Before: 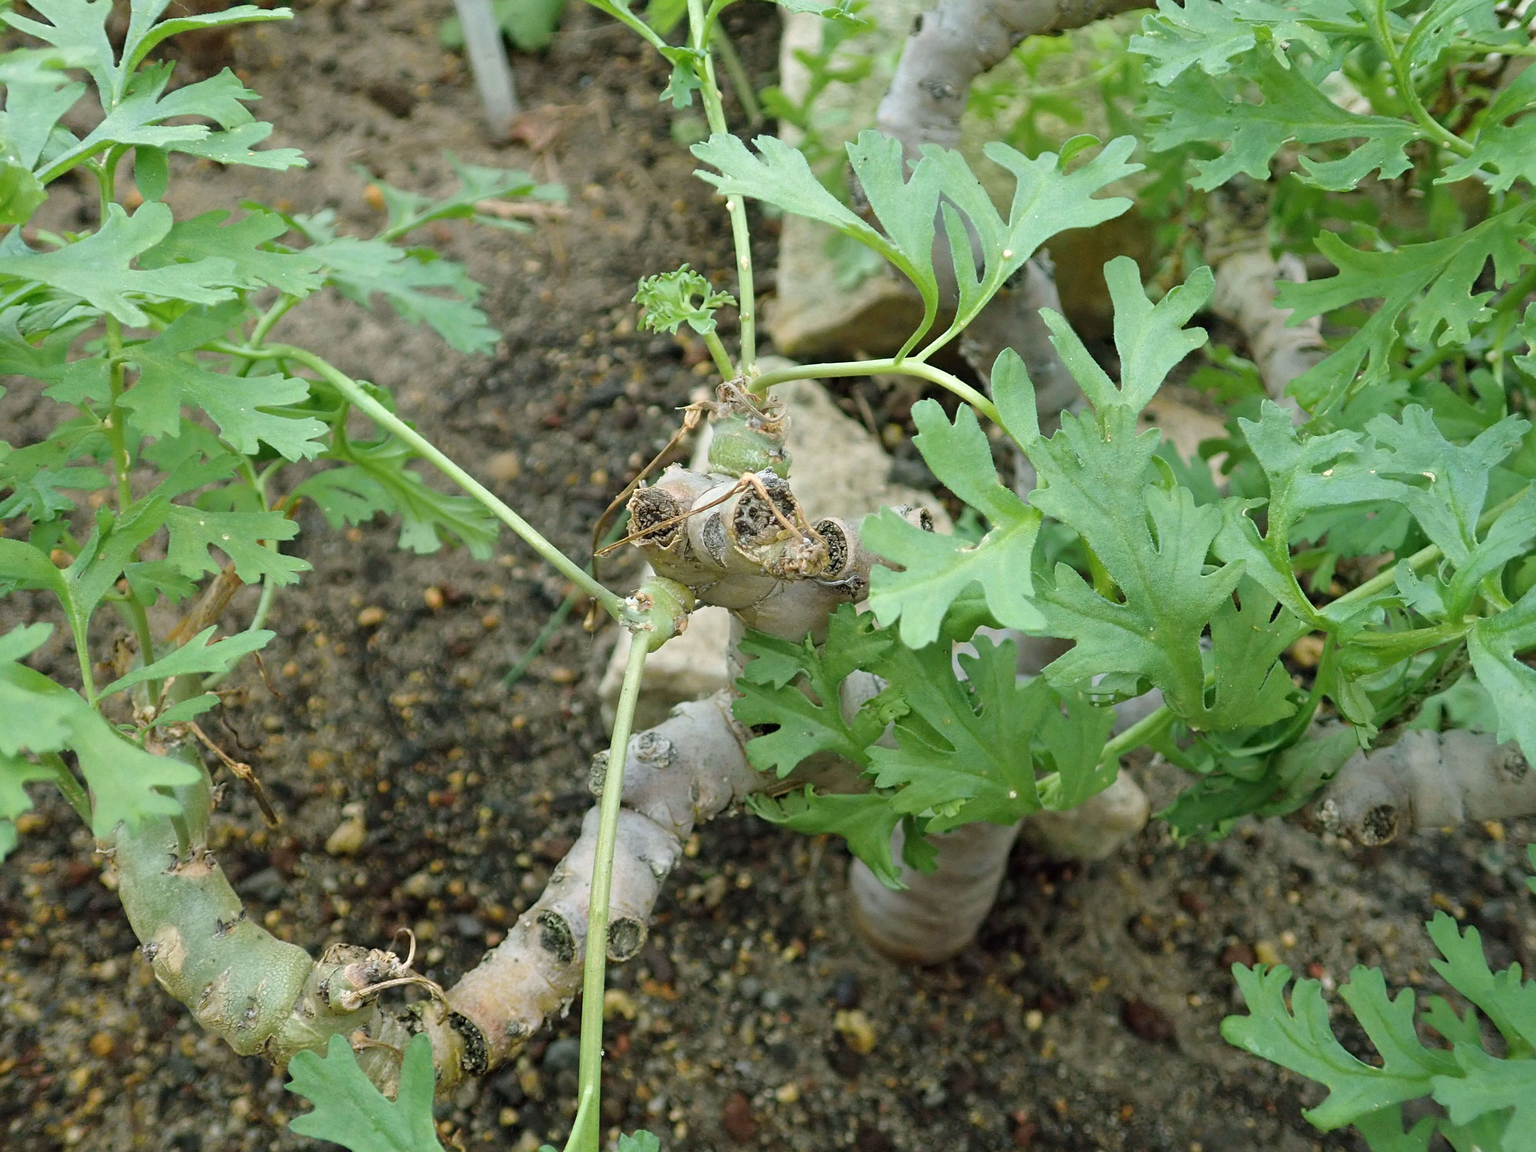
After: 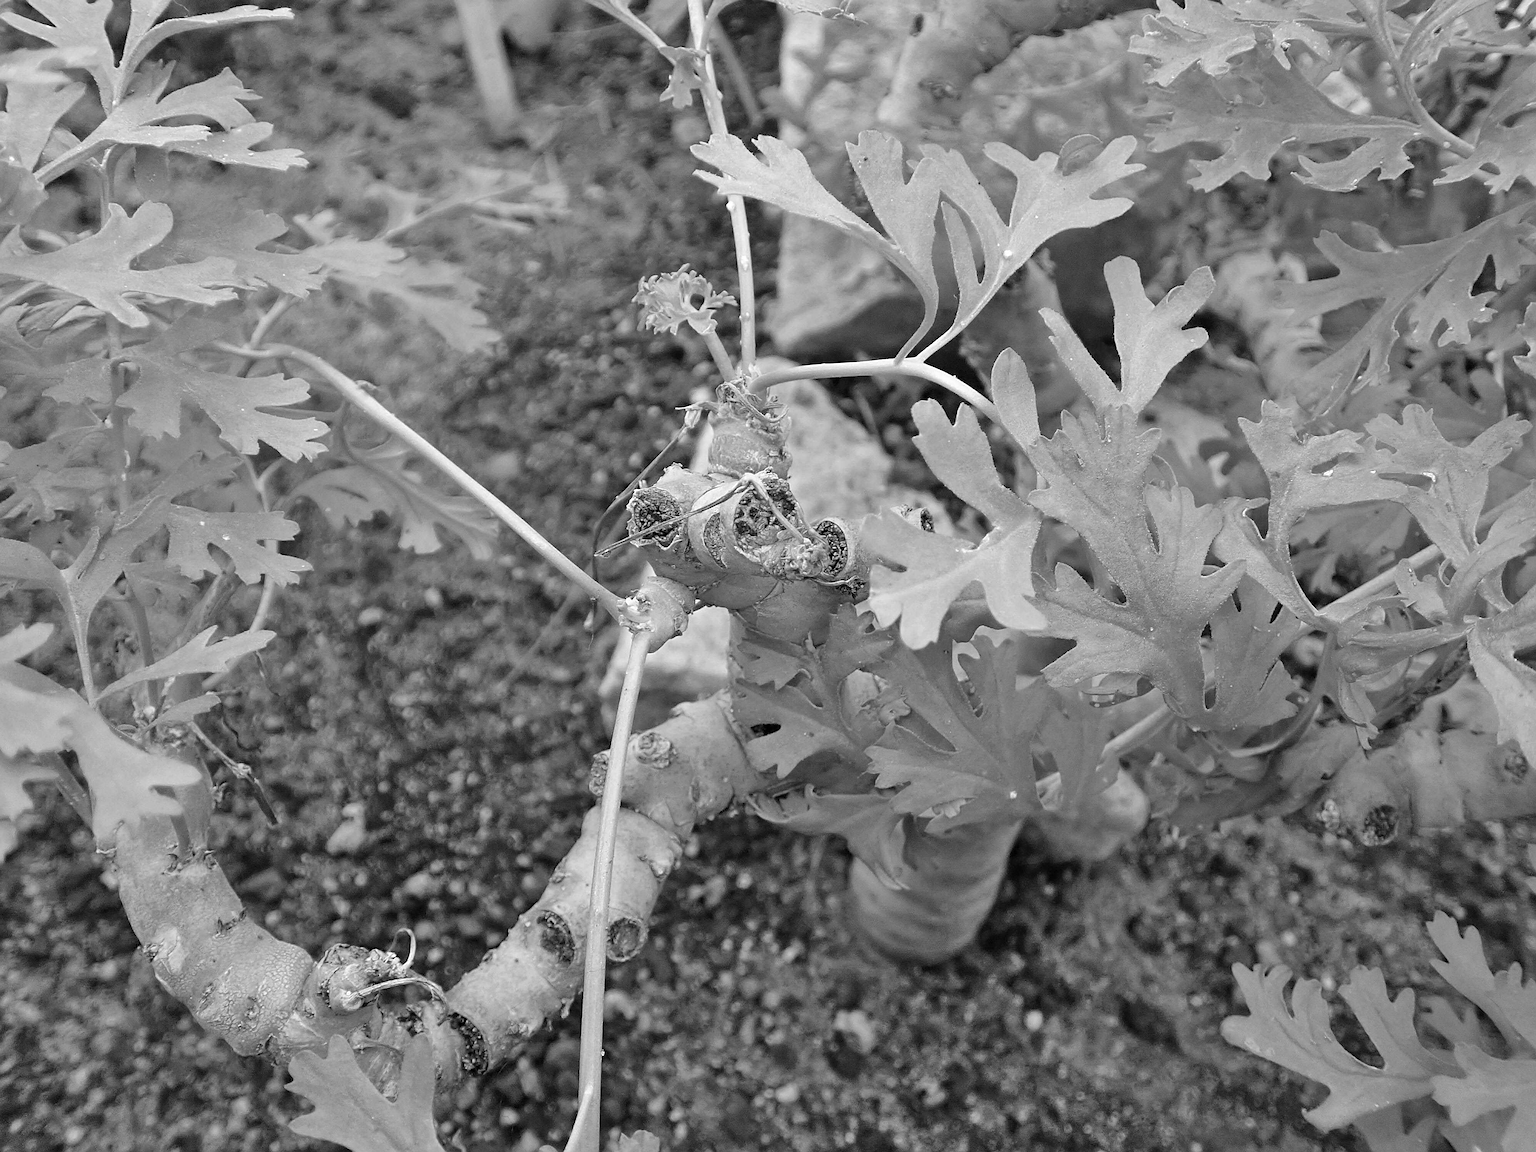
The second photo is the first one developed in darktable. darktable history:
sharpen: on, module defaults
shadows and highlights: shadows 60, soften with gaussian
white balance: red 1, blue 1
color correction: saturation 0.2
monochrome: on, module defaults
